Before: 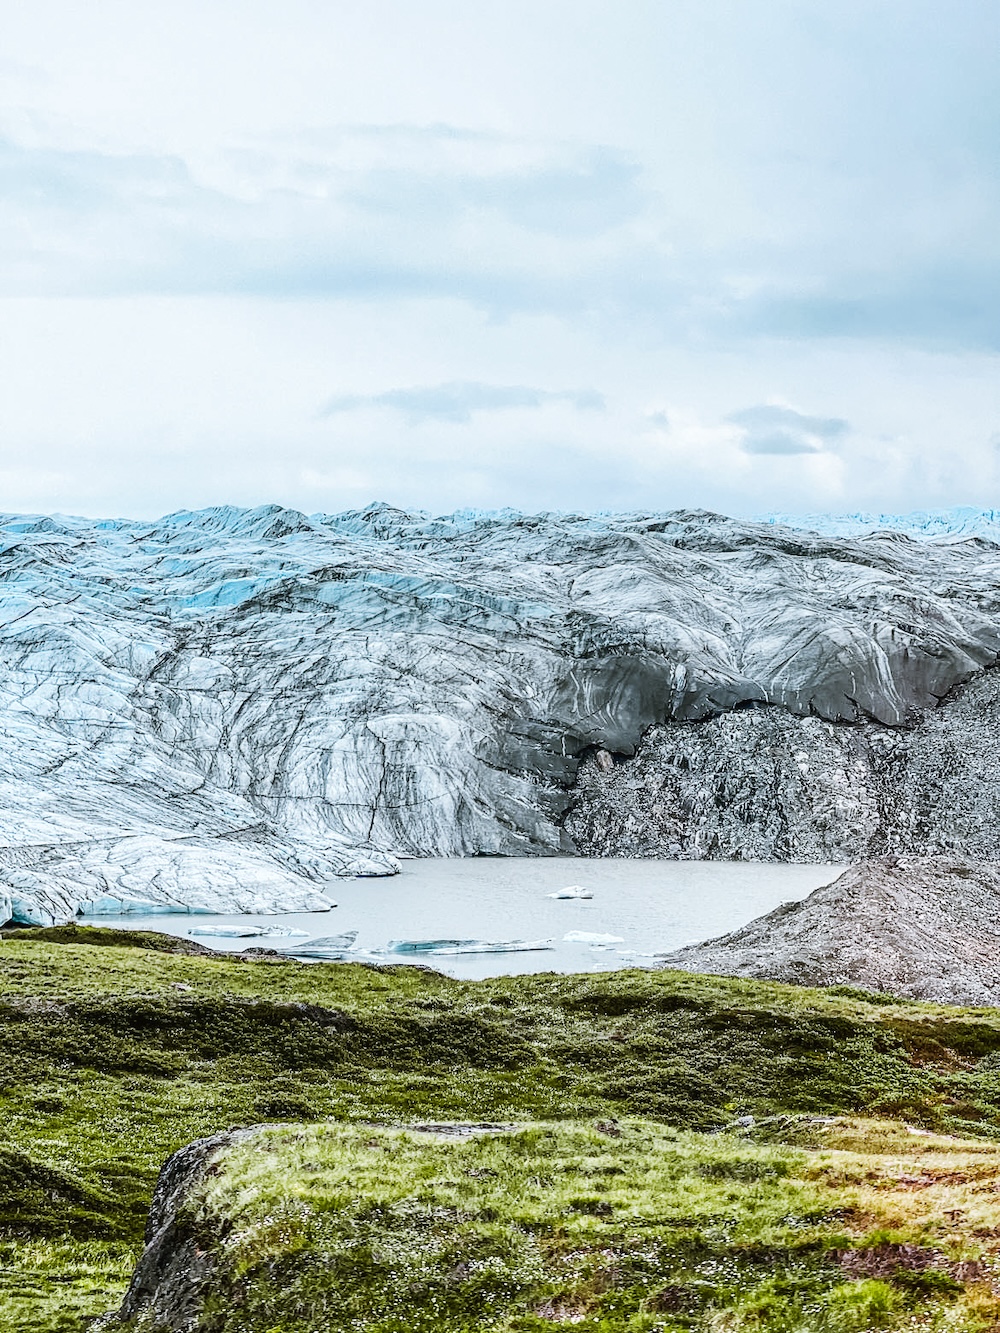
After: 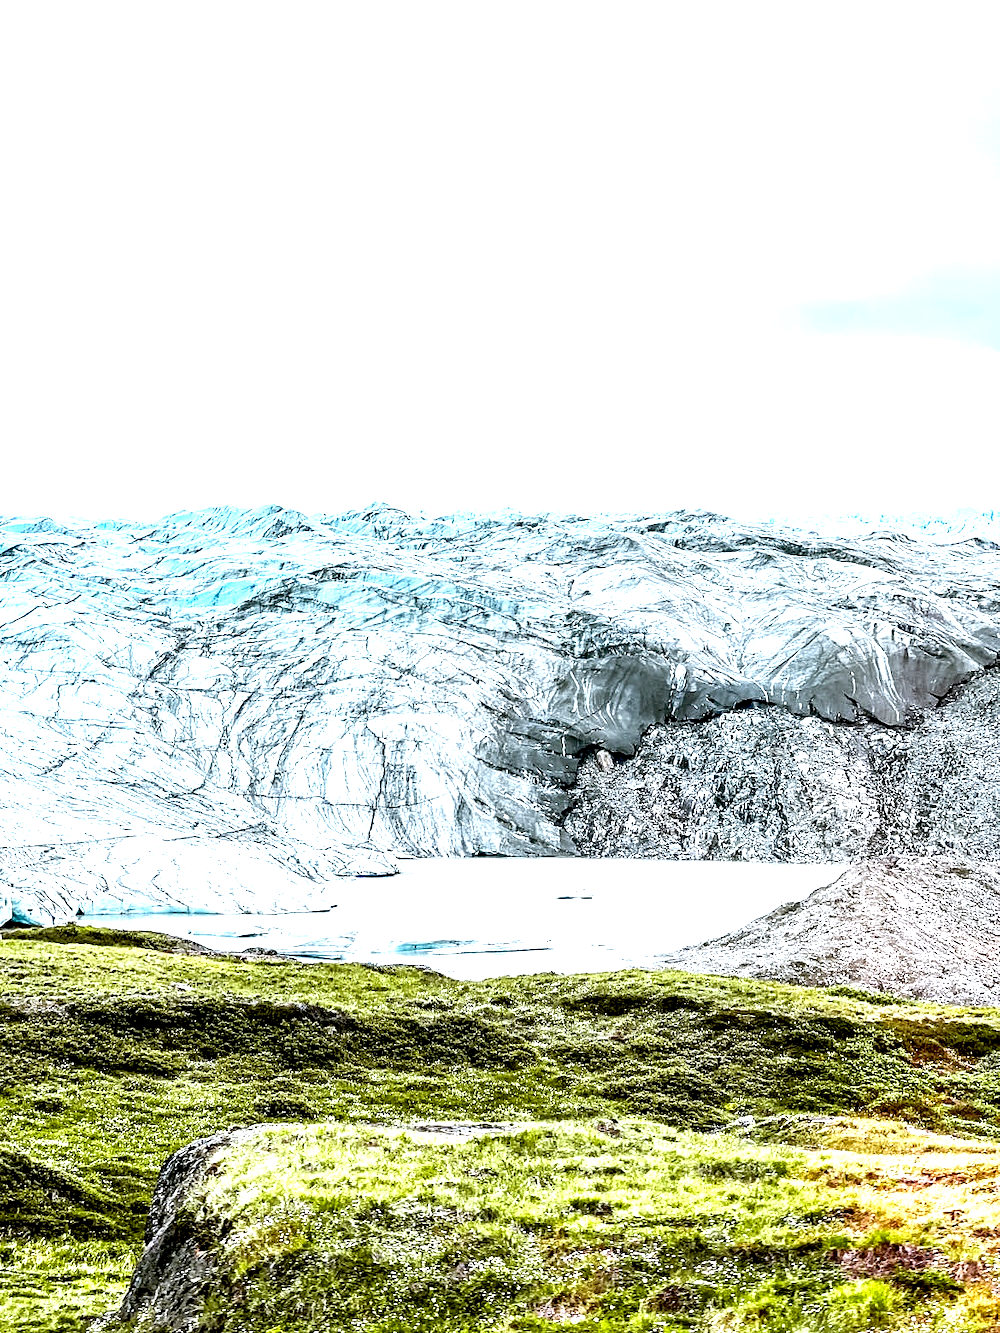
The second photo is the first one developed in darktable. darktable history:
exposure: black level correction 0.011, exposure 1.078 EV, compensate exposure bias true
